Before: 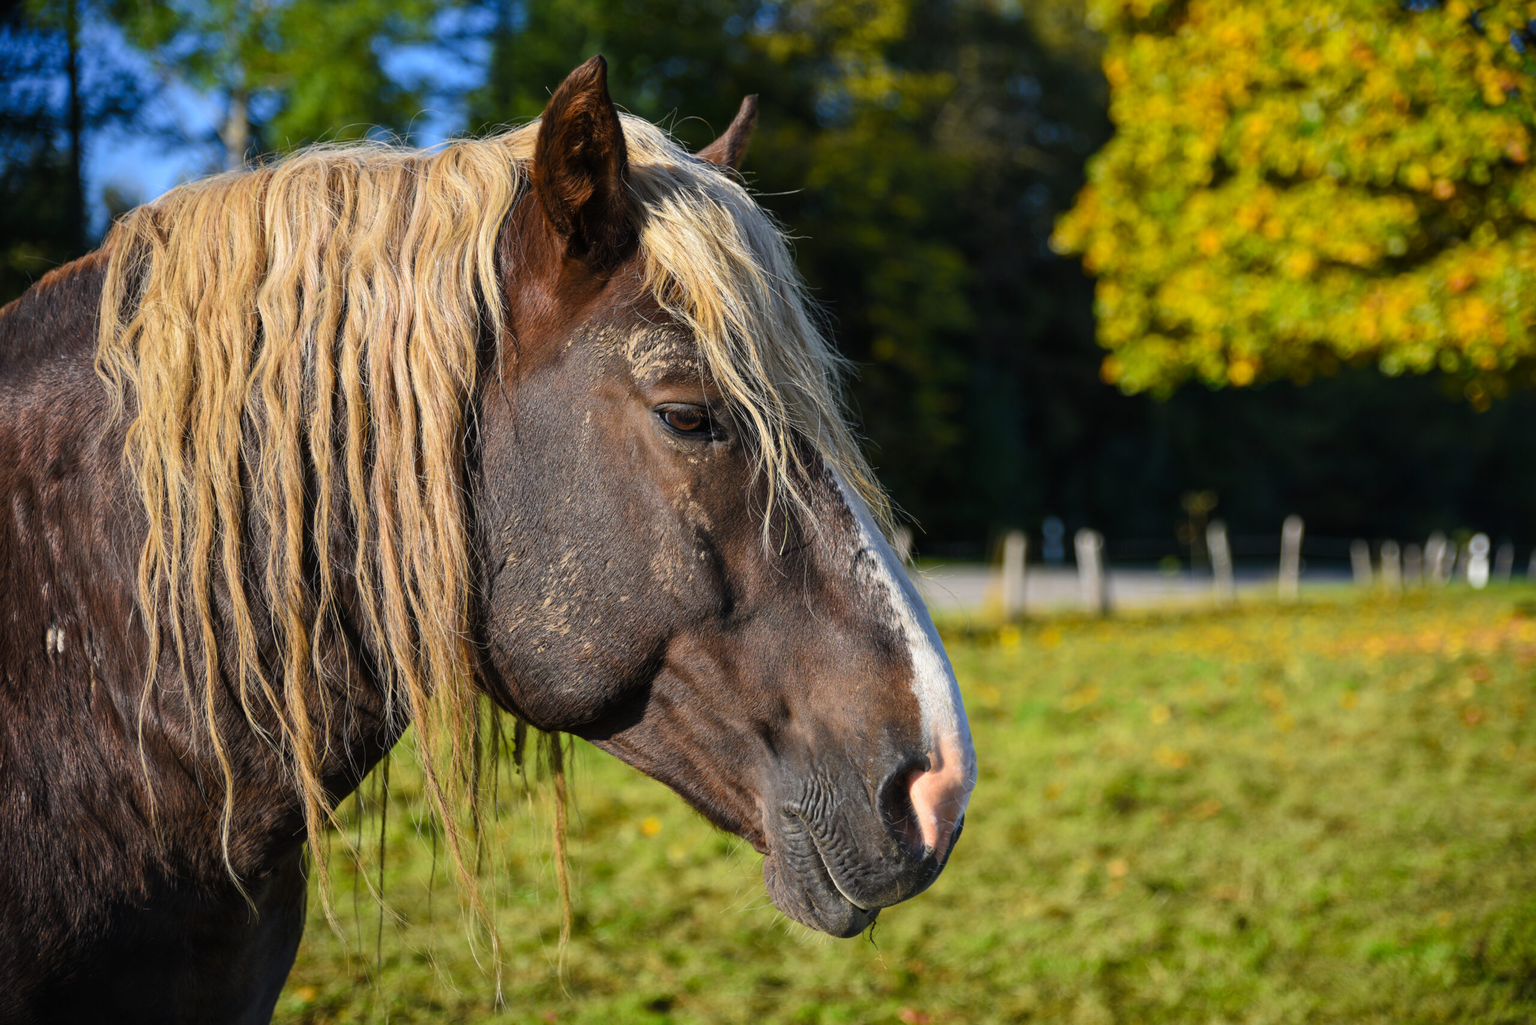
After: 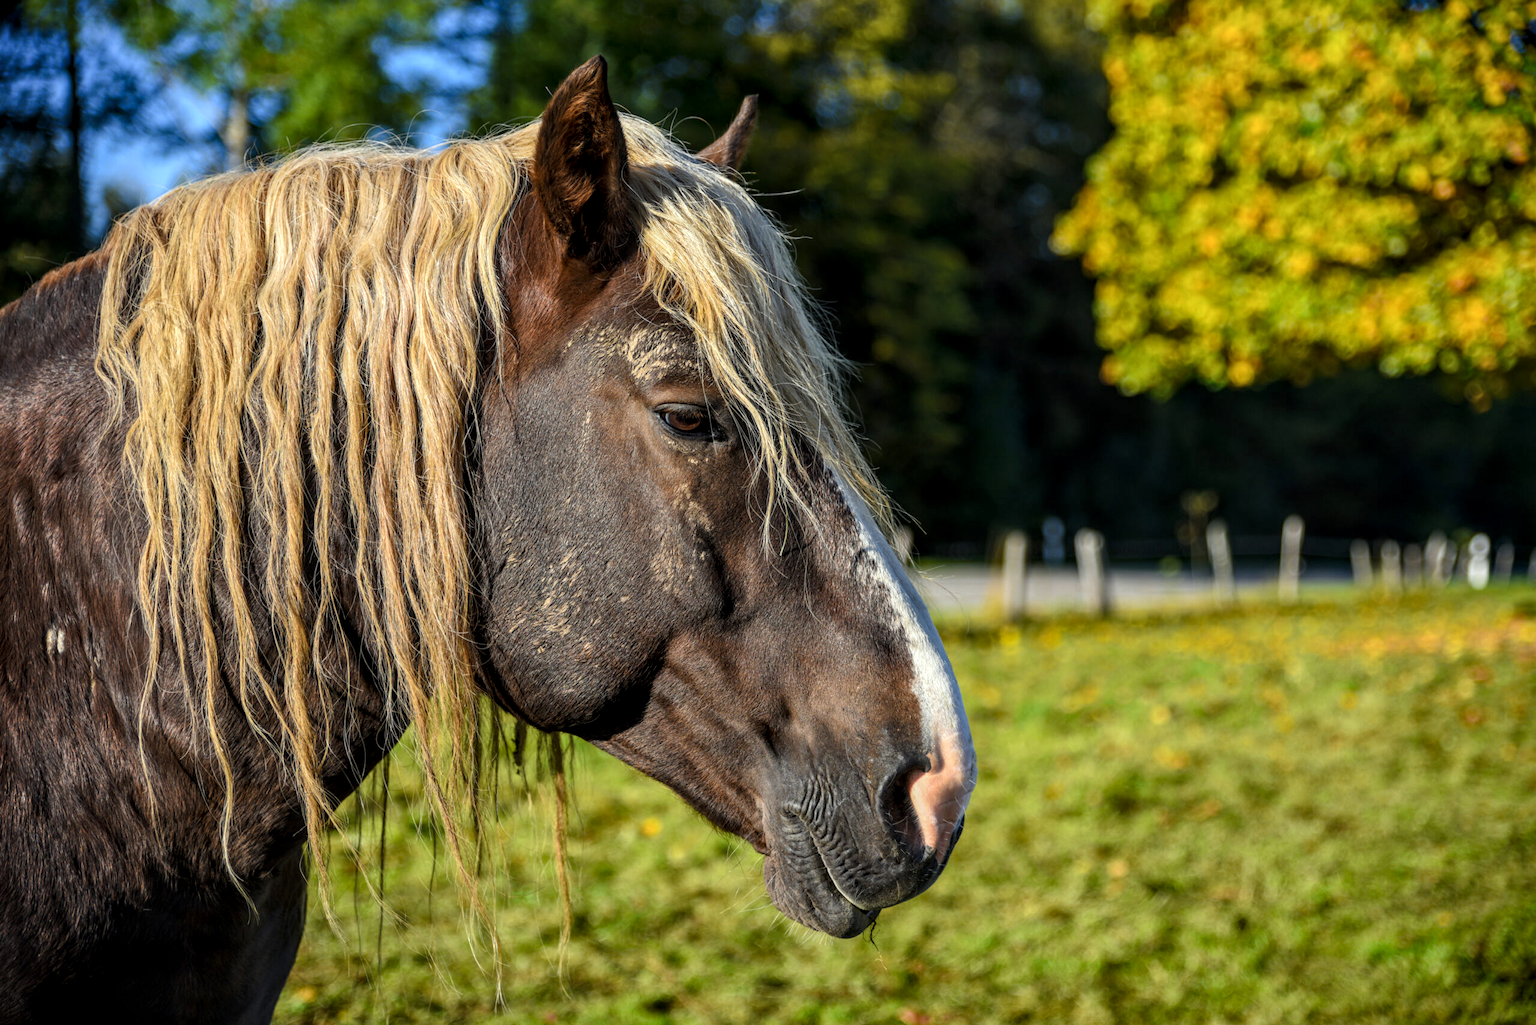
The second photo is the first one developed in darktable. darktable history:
local contrast: highlights 61%, detail 143%, midtone range 0.428
color correction: highlights a* -2.68, highlights b* 2.57
